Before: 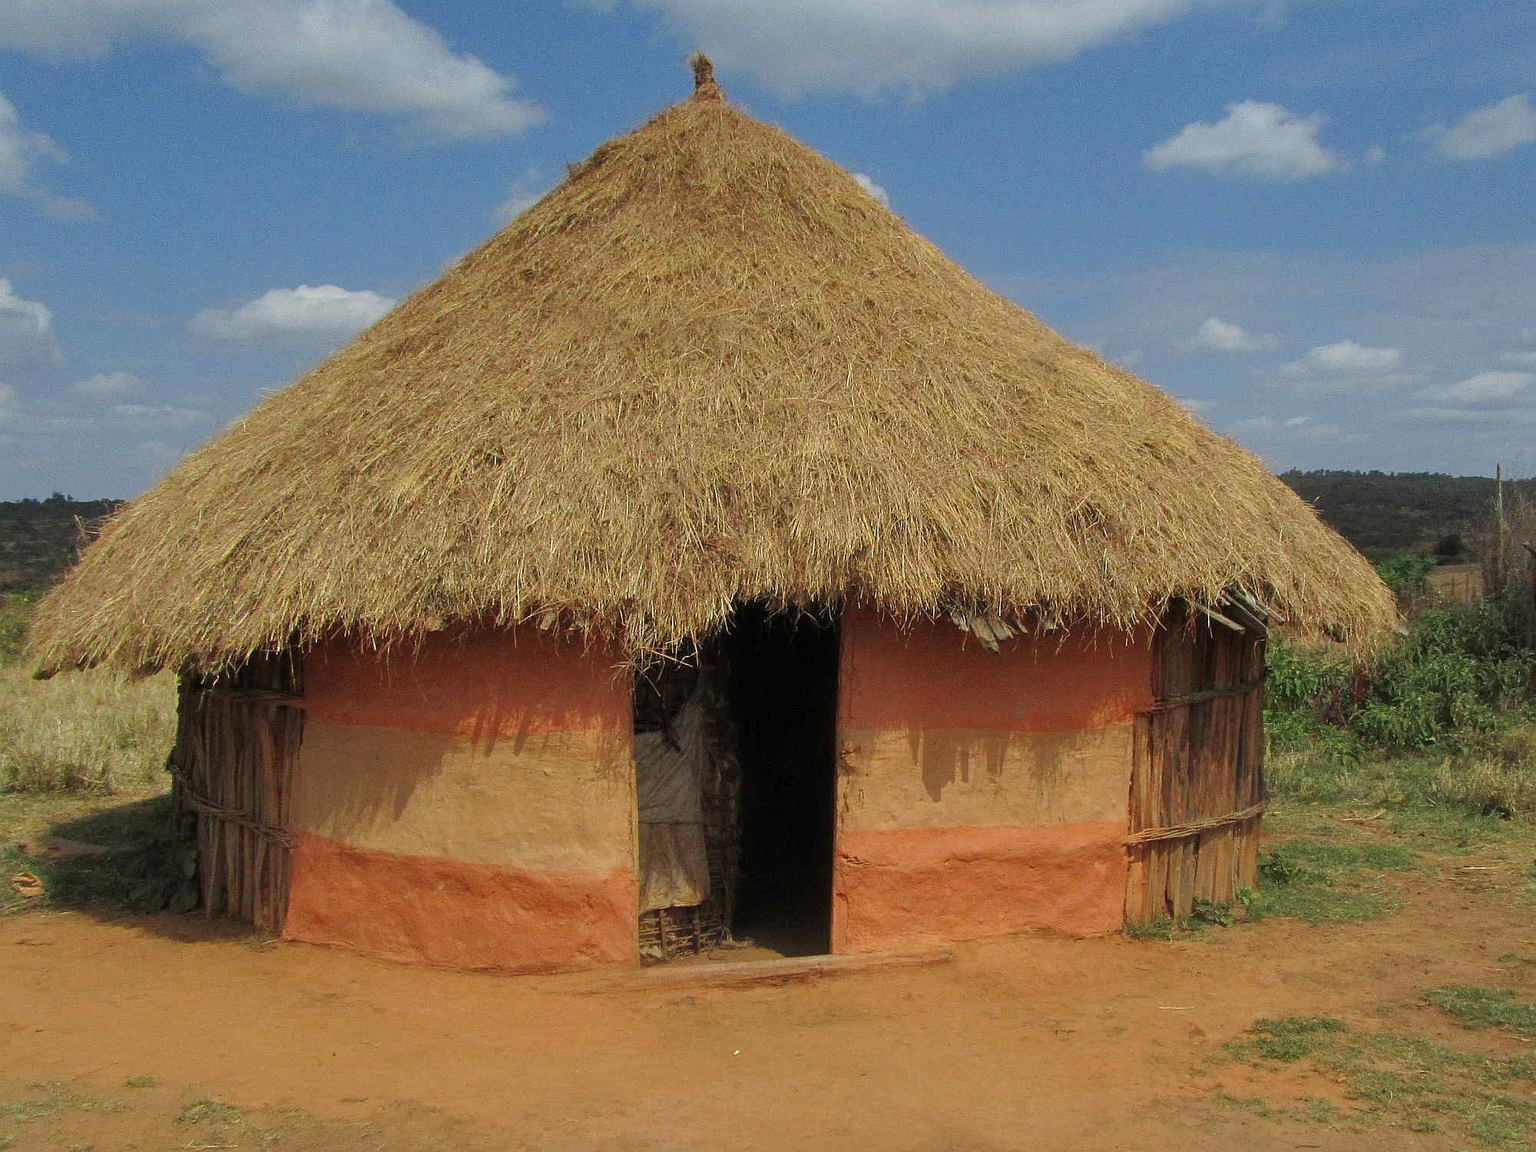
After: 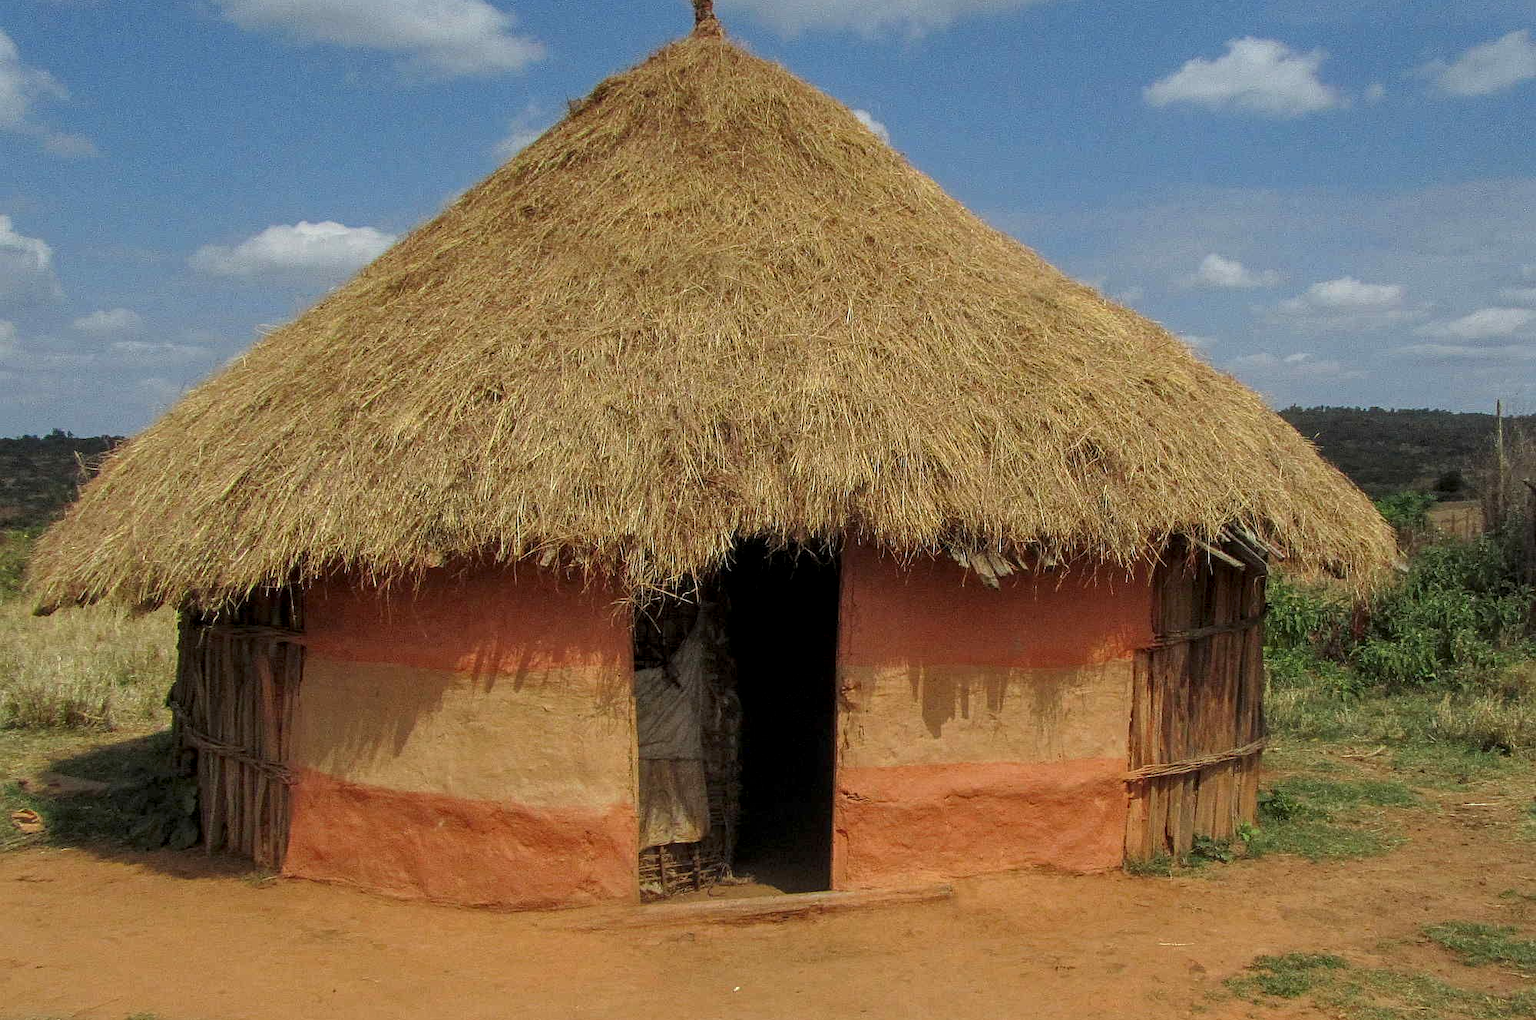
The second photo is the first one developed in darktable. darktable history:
local contrast: on, module defaults
crop and rotate: top 5.594%, bottom 5.79%
